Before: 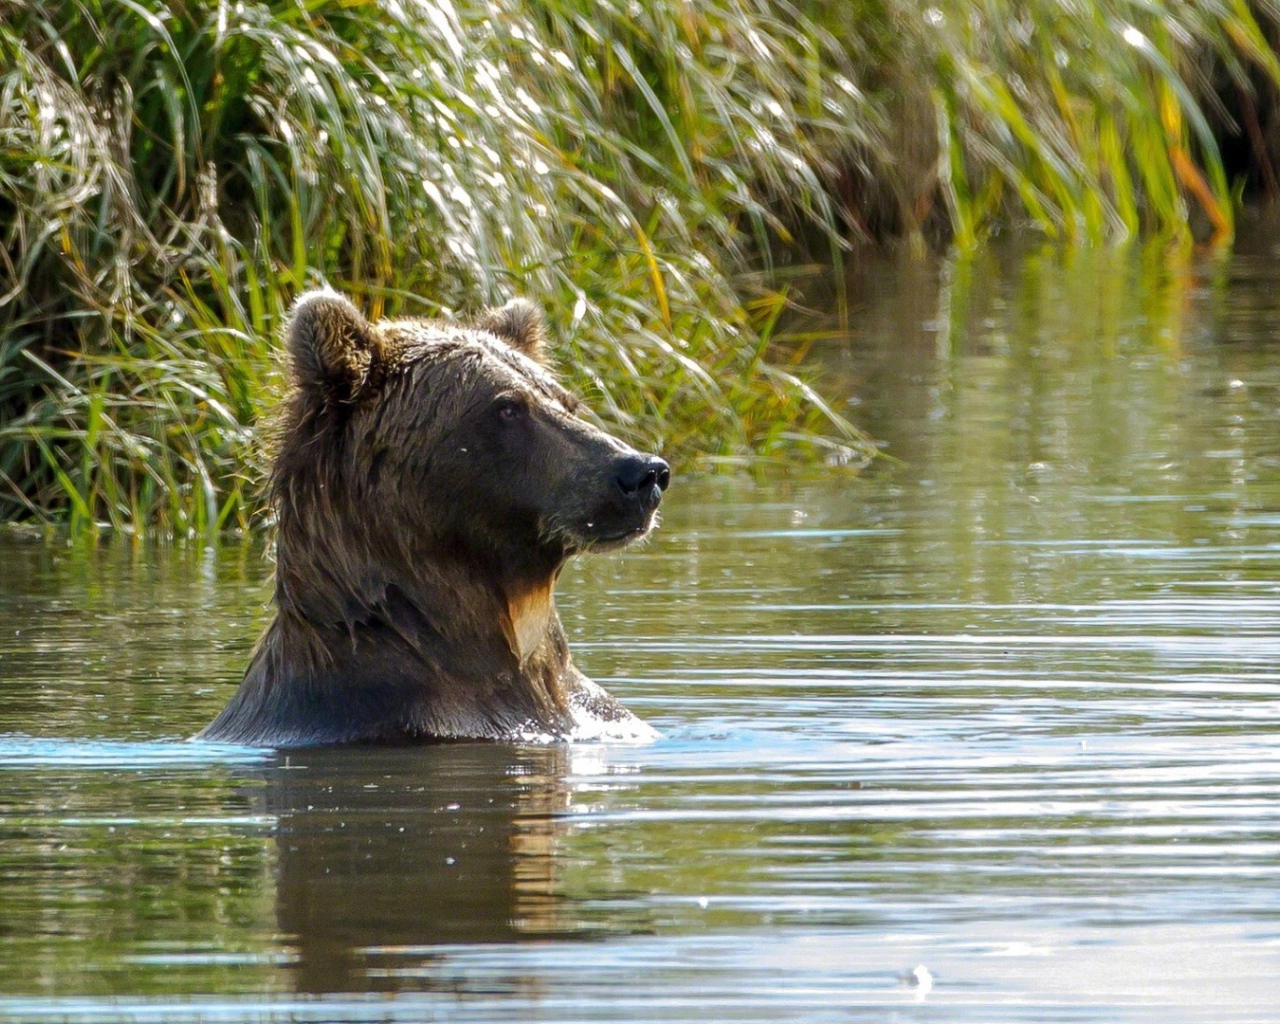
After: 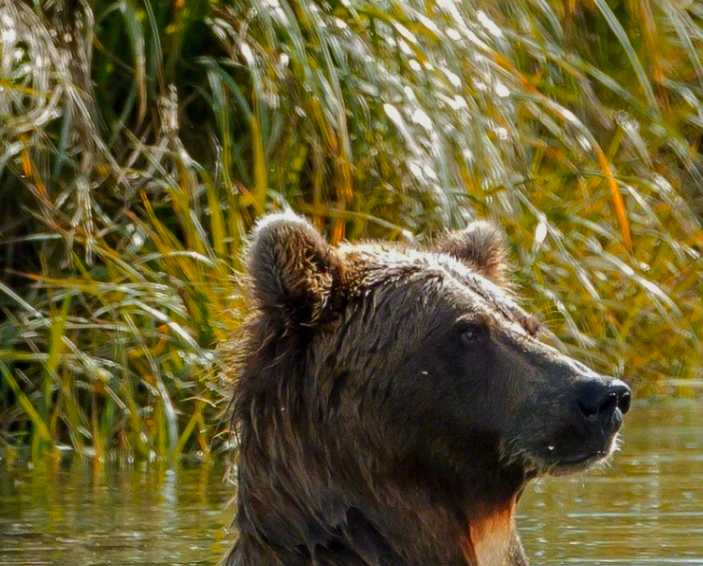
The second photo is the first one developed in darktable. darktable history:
exposure: exposure -0.315 EV, compensate exposure bias true, compensate highlight preservation false
crop and rotate: left 3.063%, top 7.599%, right 42.001%, bottom 37.111%
color zones: curves: ch1 [(0.24, 0.634) (0.75, 0.5)]; ch2 [(0.253, 0.437) (0.745, 0.491)]
